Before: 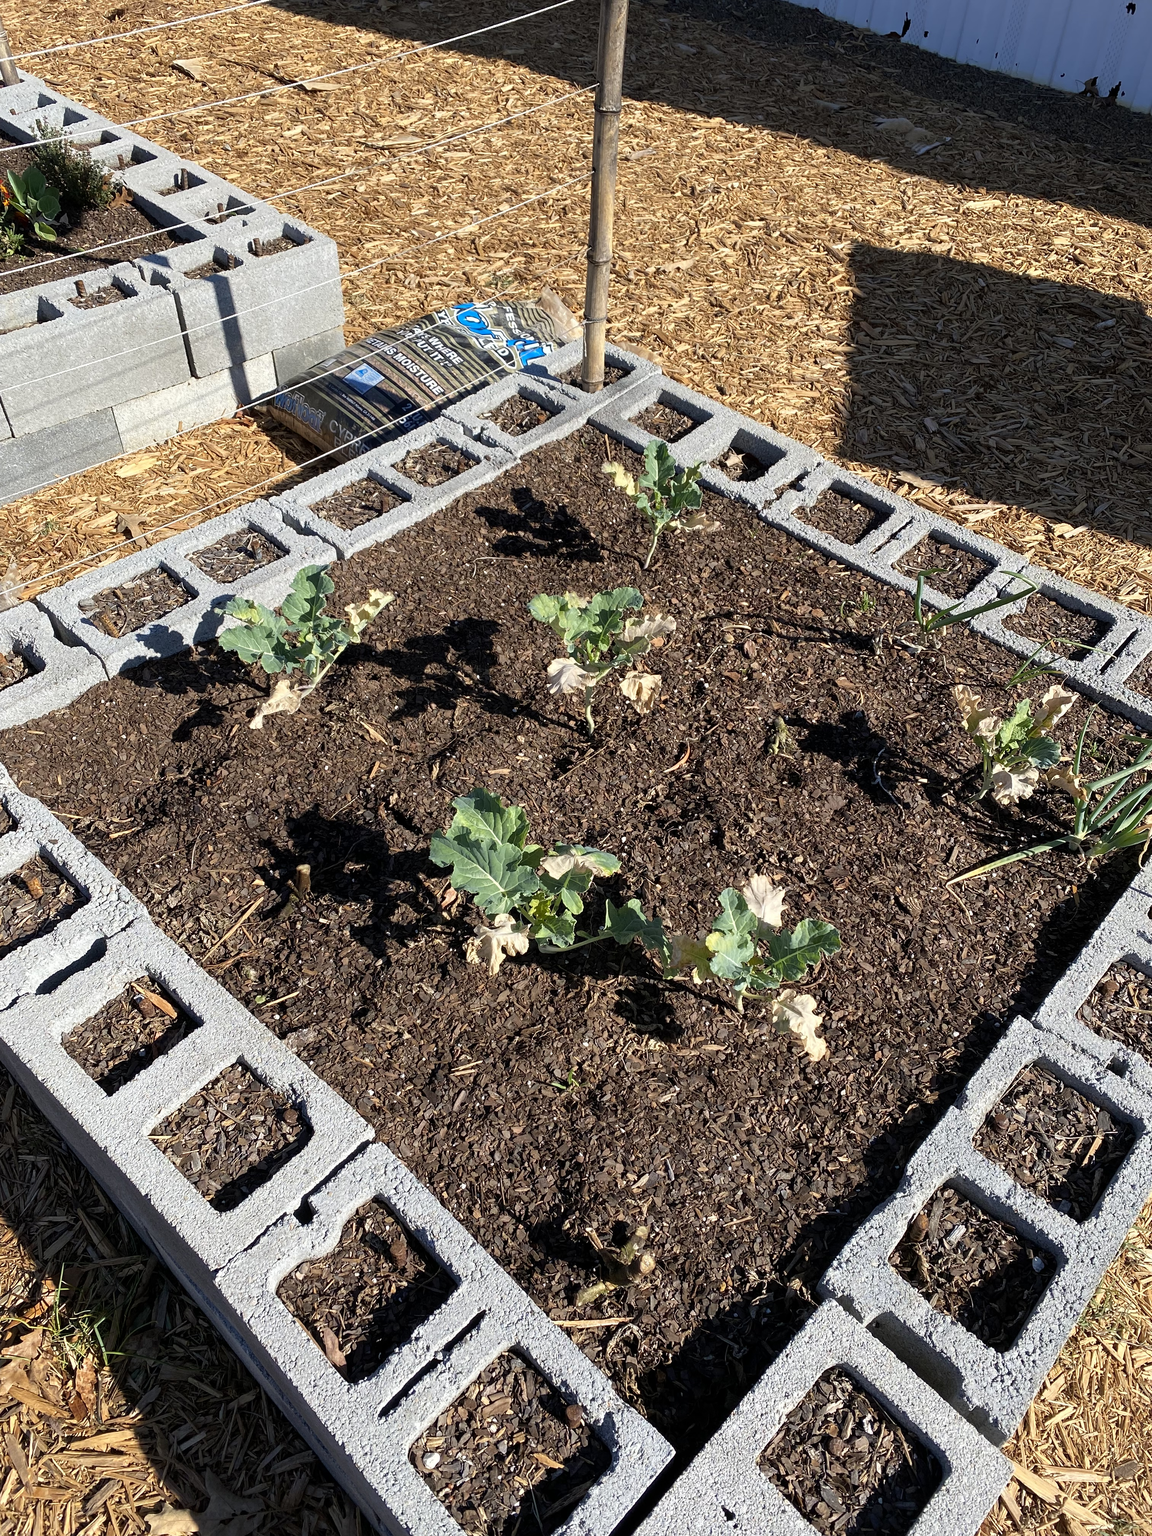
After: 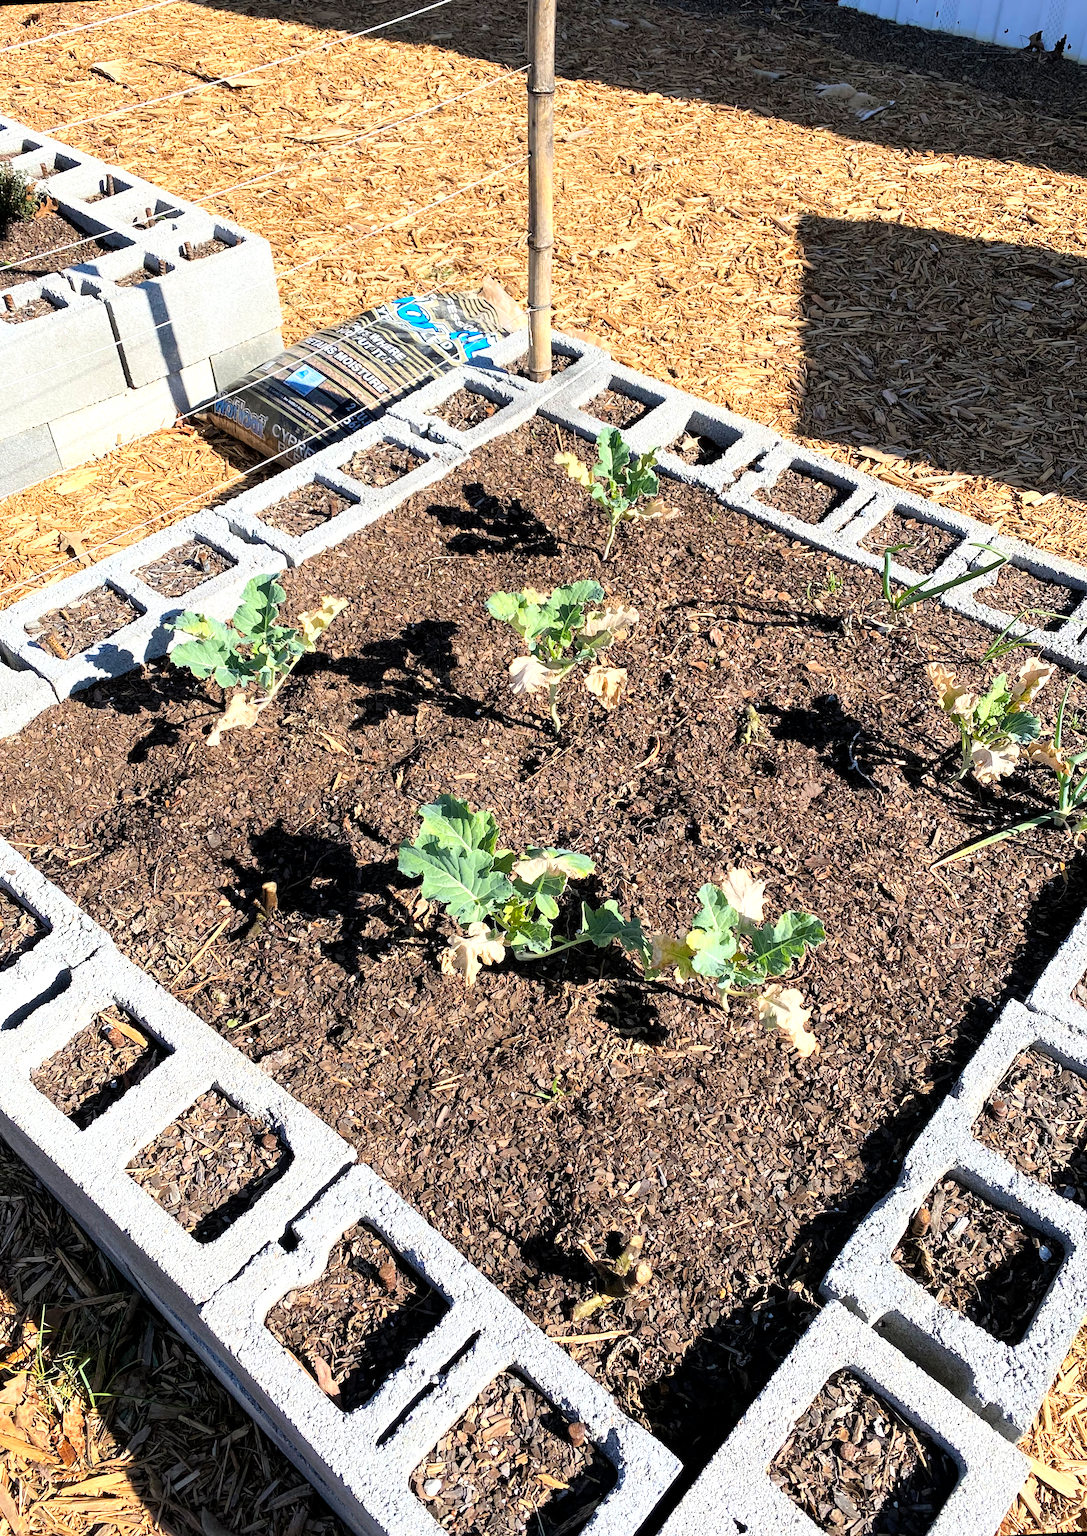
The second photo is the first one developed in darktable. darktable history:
exposure: black level correction 0.001, exposure 0.5 EV, compensate exposure bias true, compensate highlight preservation false
tone curve: curves: ch0 [(0, 0) (0.004, 0.001) (0.133, 0.132) (0.325, 0.395) (0.455, 0.565) (0.832, 0.925) (1, 1)], color space Lab, linked channels, preserve colors none
rotate and perspective: rotation -3°, crop left 0.031, crop right 0.968, crop top 0.07, crop bottom 0.93
